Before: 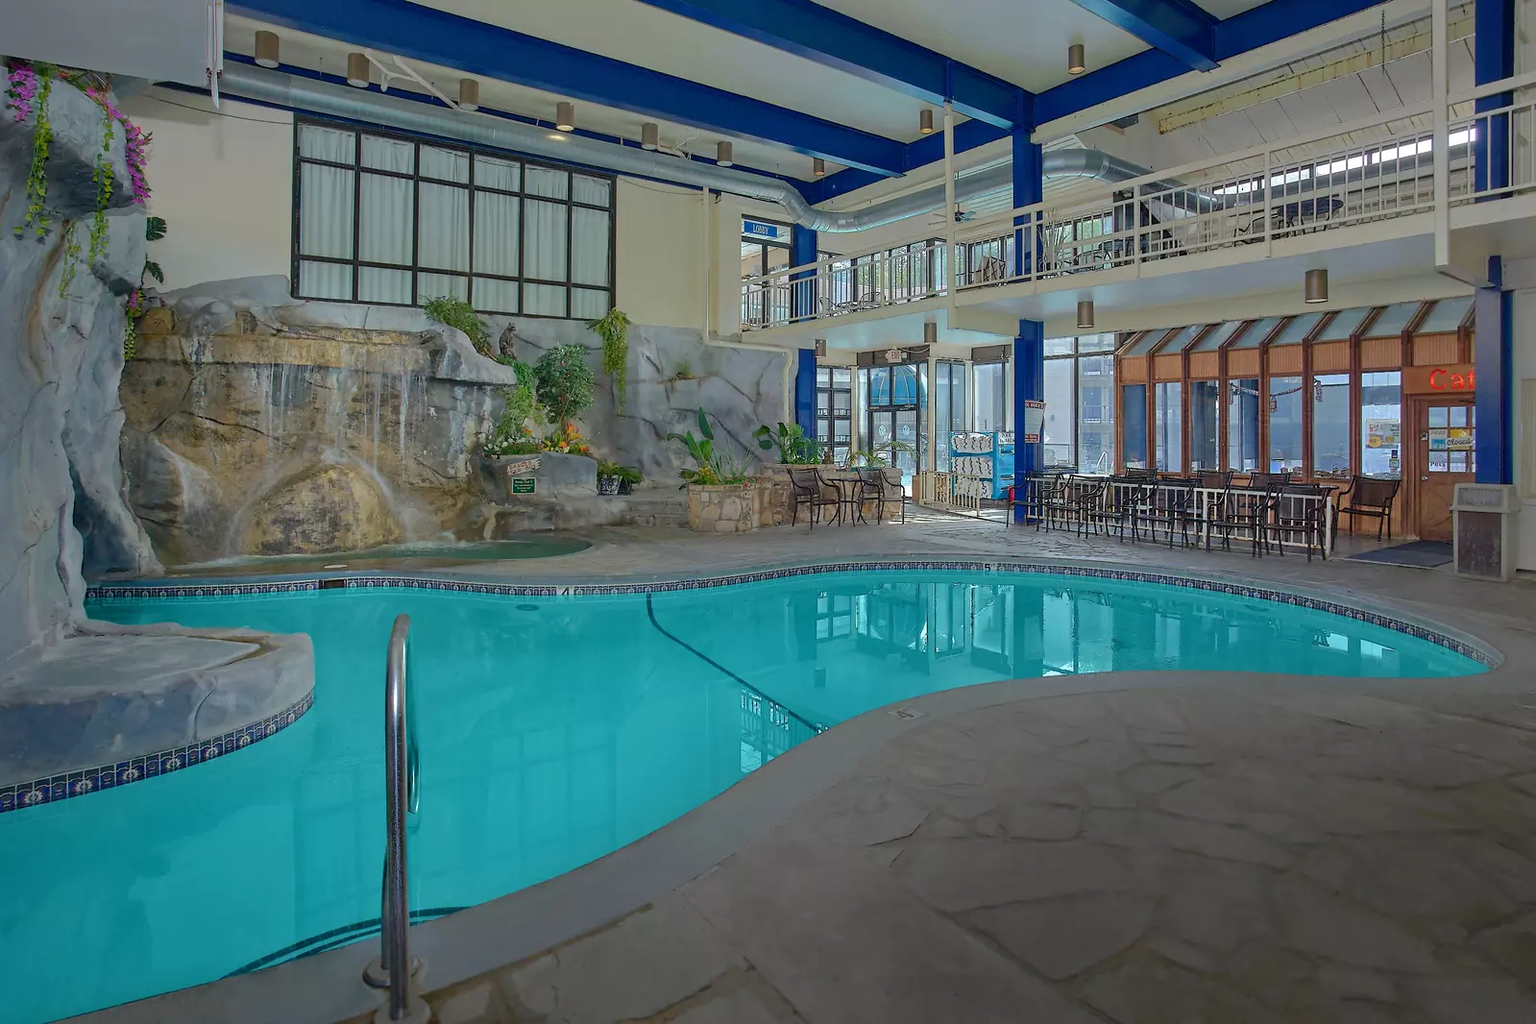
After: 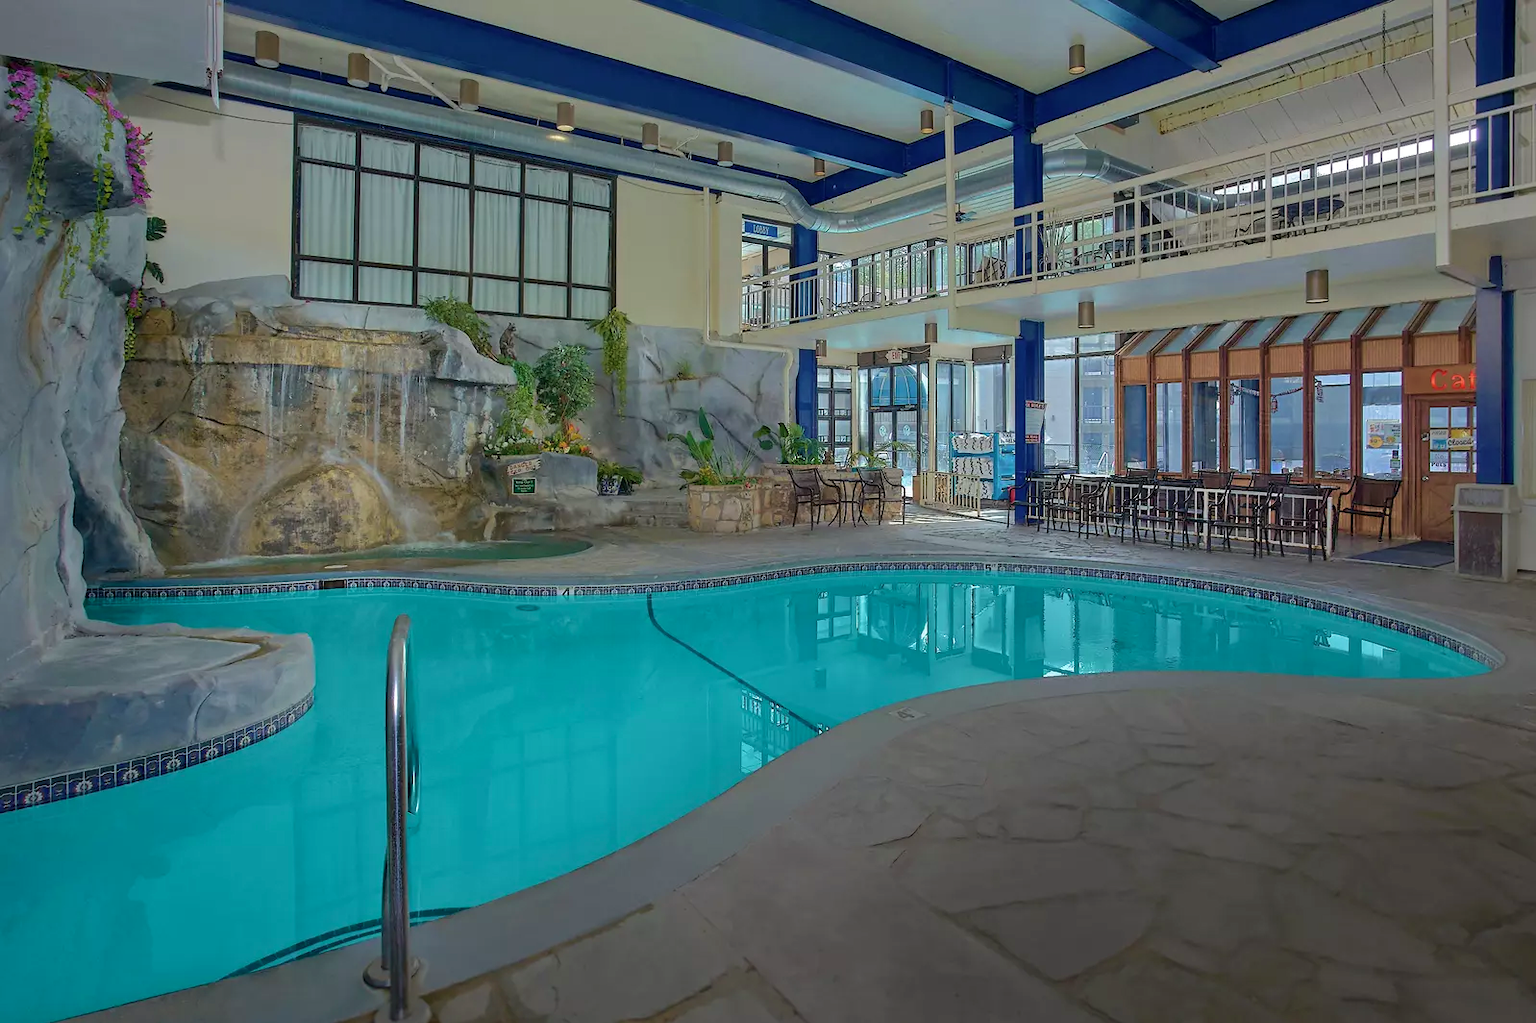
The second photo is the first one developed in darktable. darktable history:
contrast brightness saturation: saturation -0.097
velvia: on, module defaults
exposure: black level correction 0.002, compensate highlight preservation false
tone equalizer: edges refinement/feathering 500, mask exposure compensation -1.57 EV, preserve details no
